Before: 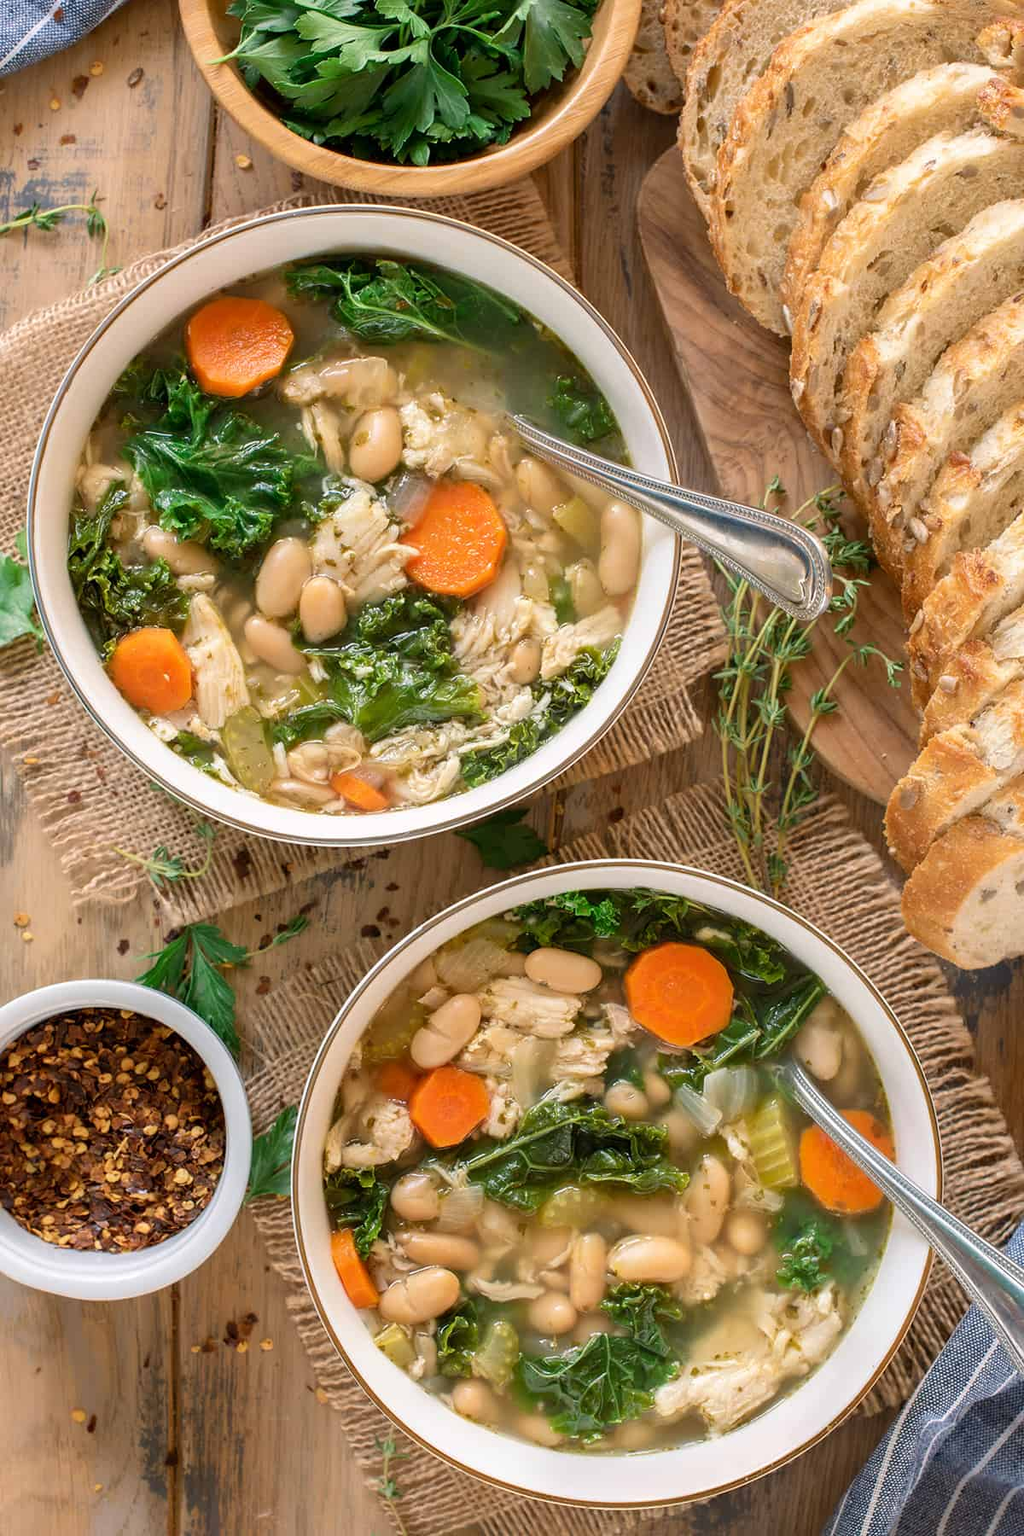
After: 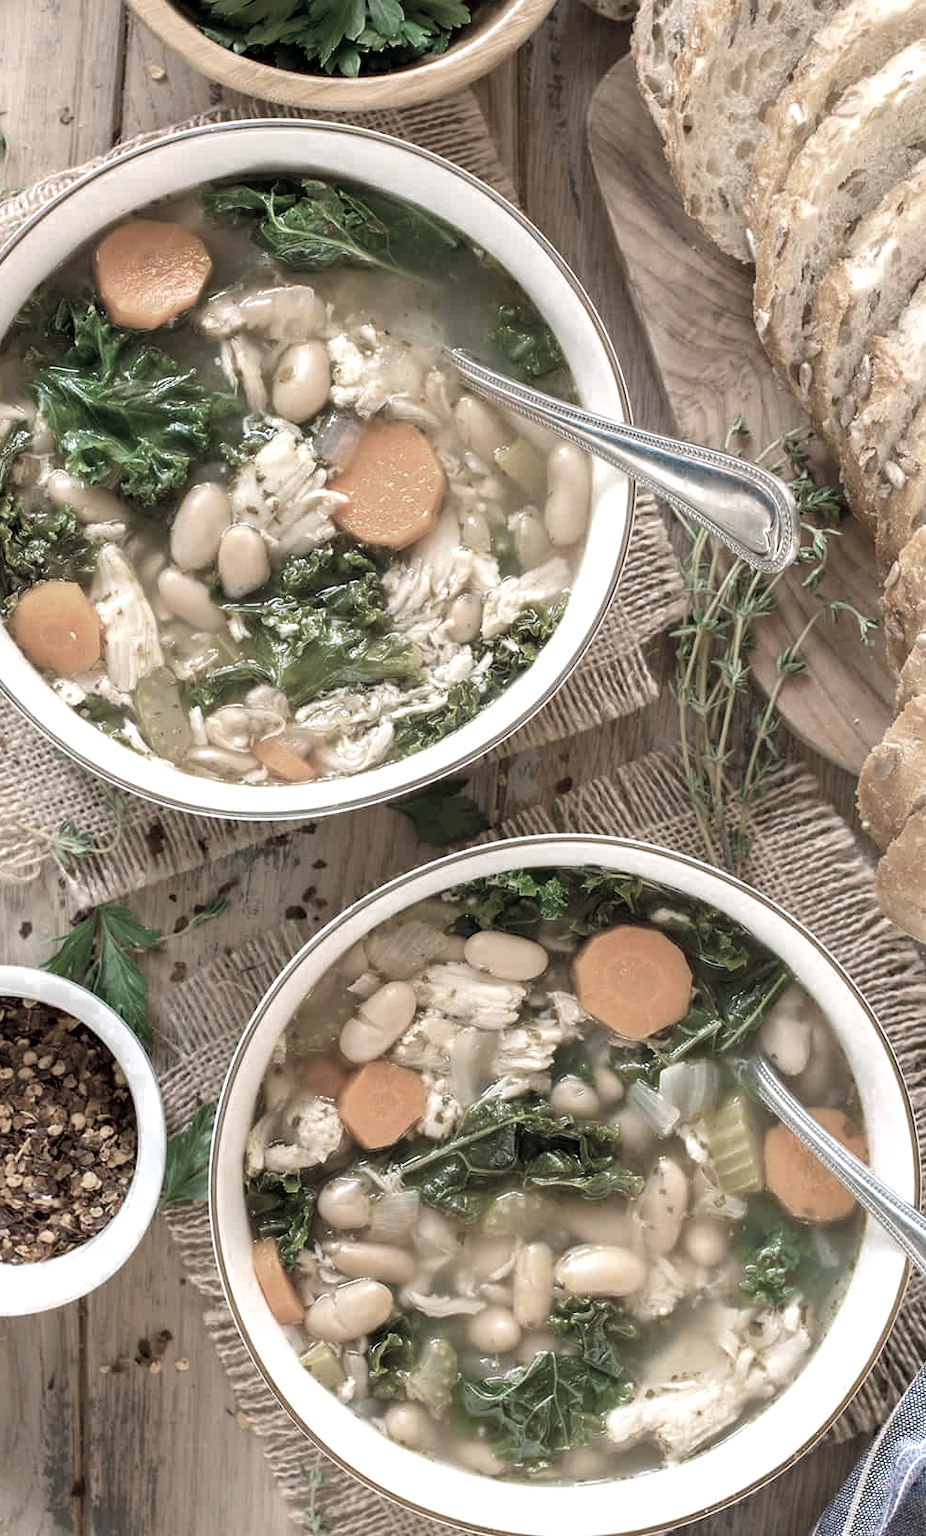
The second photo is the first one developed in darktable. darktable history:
exposure: black level correction 0.001, exposure 0.5 EV, compensate exposure bias true, compensate highlight preservation false
color balance rgb: perceptual saturation grading › global saturation 20%, global vibrance 20%
color zones: curves: ch0 [(0, 0.613) (0.01, 0.613) (0.245, 0.448) (0.498, 0.529) (0.642, 0.665) (0.879, 0.777) (0.99, 0.613)]; ch1 [(0, 0.272) (0.219, 0.127) (0.724, 0.346)]
crop: left 9.807%, top 6.259%, right 7.334%, bottom 2.177%
